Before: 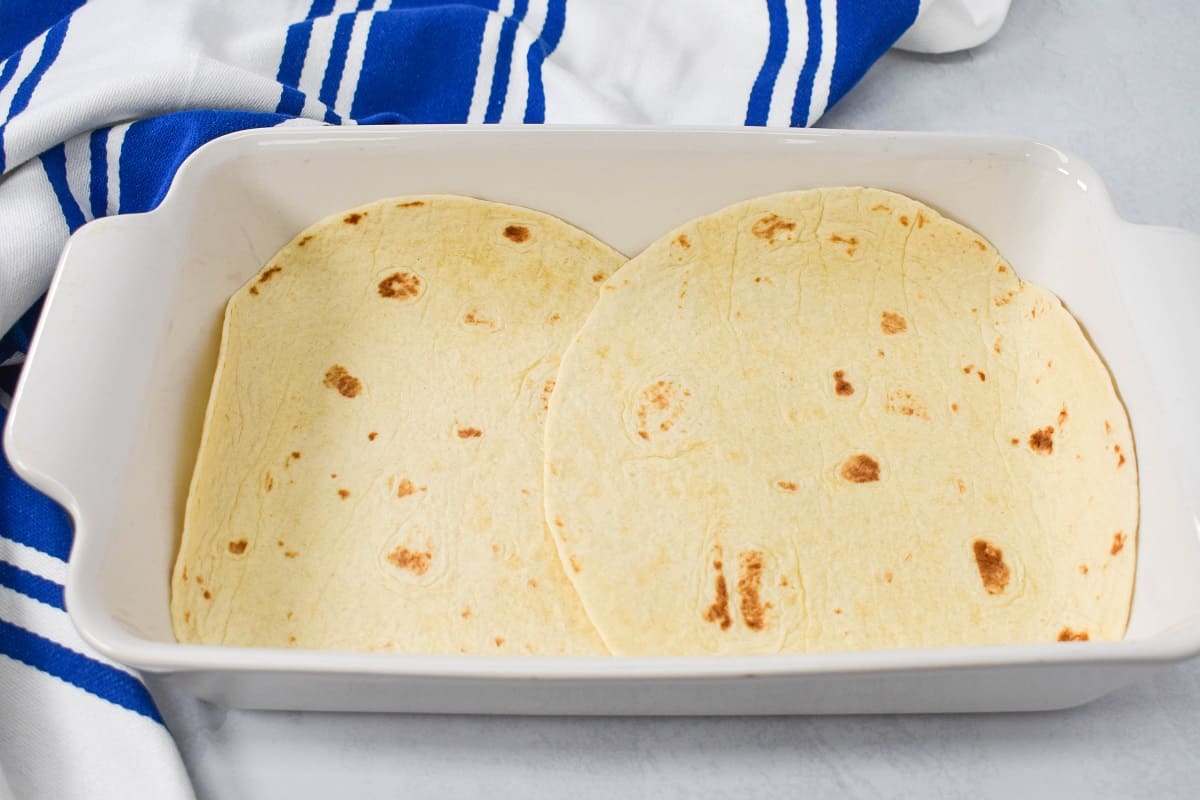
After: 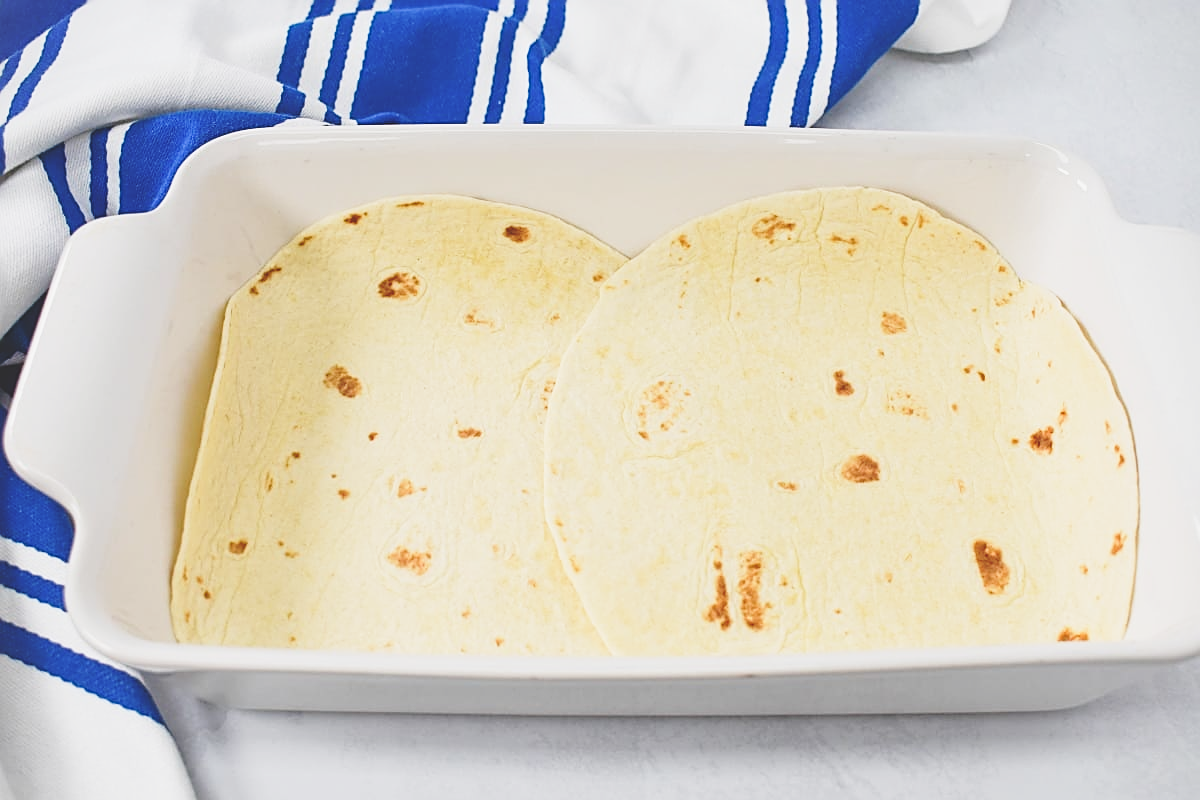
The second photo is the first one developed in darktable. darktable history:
base curve: curves: ch0 [(0, 0) (0.028, 0.03) (0.121, 0.232) (0.46, 0.748) (0.859, 0.968) (1, 1)], preserve colors none
sharpen: on, module defaults
vignetting: fall-off start 100.65%, brightness -0.167
exposure: black level correction -0.035, exposure -0.496 EV, compensate highlight preservation false
